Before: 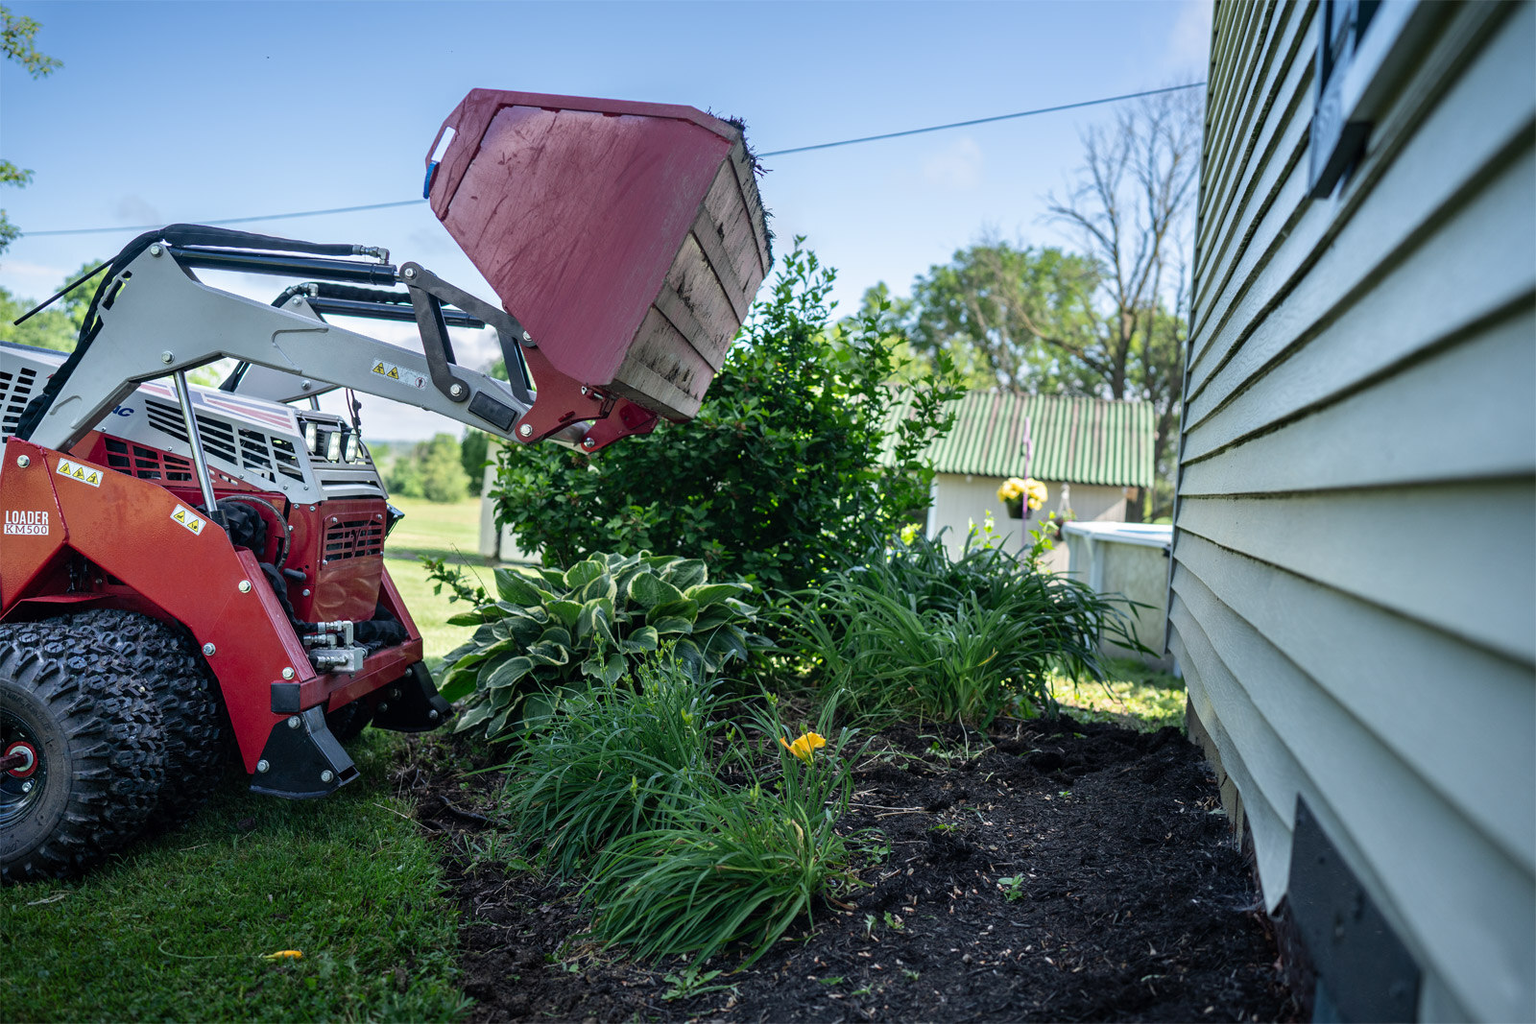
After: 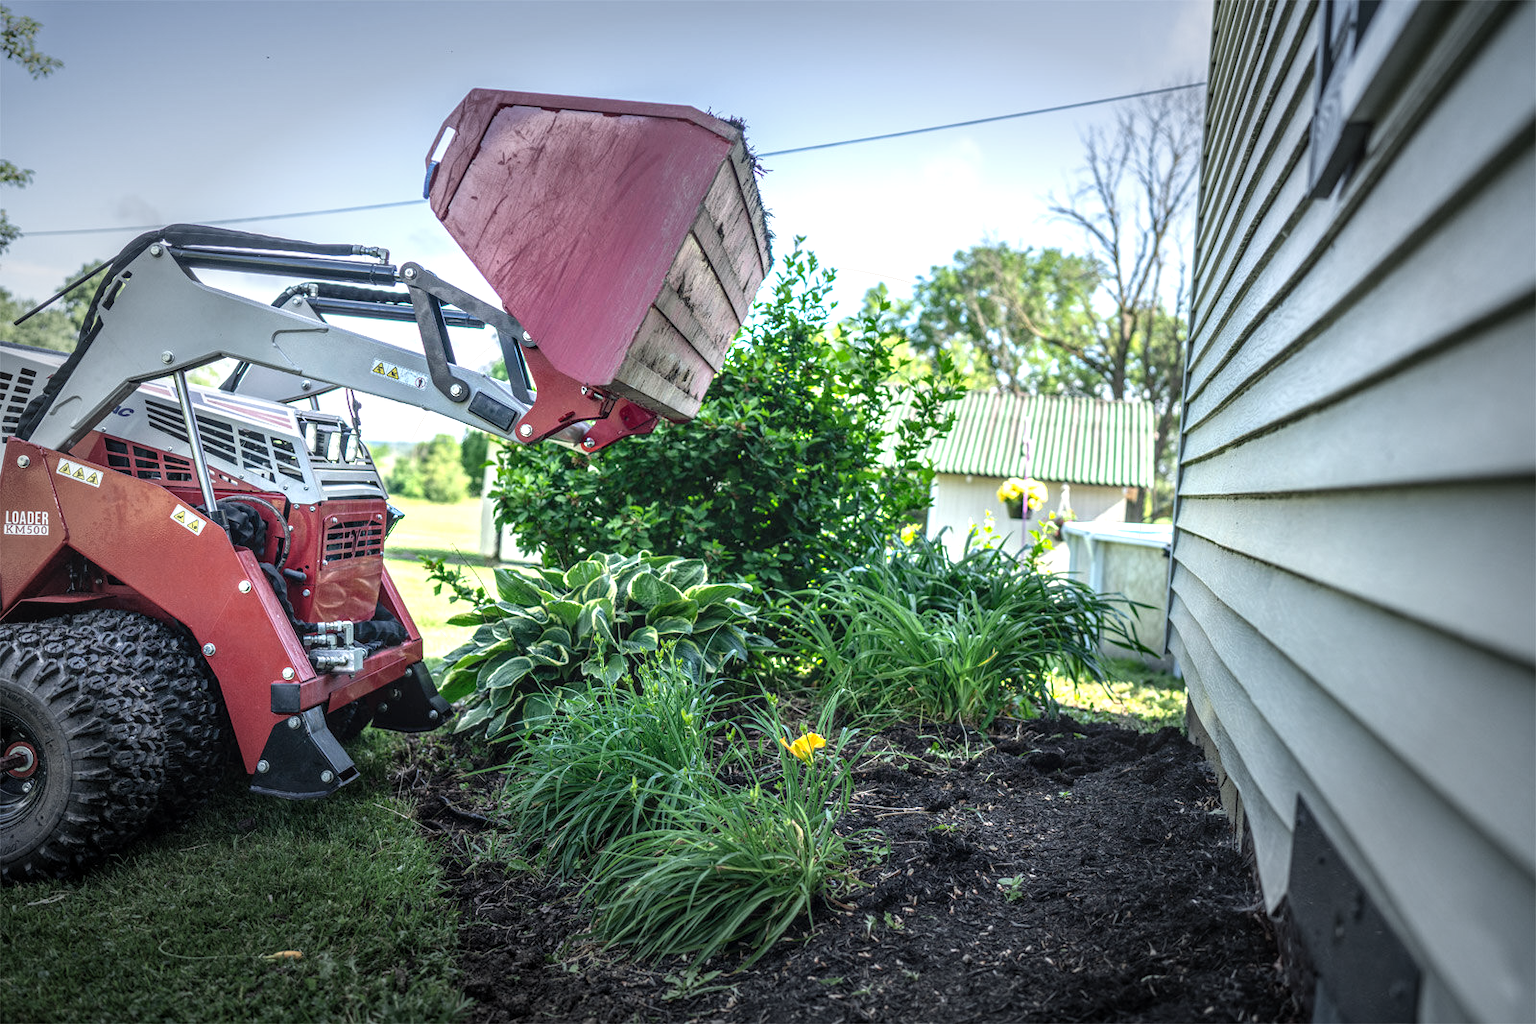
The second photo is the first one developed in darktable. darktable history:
exposure: exposure 0.95 EV, compensate highlight preservation false
local contrast: highlights 0%, shadows 0%, detail 133%
vignetting: fall-off start 48.41%, automatic ratio true, width/height ratio 1.29, unbound false
